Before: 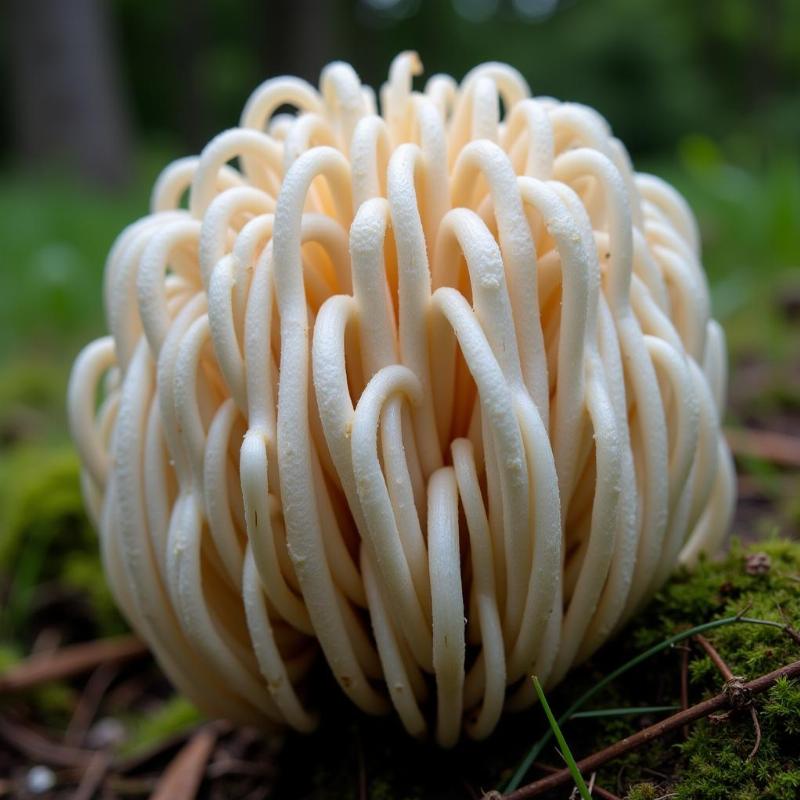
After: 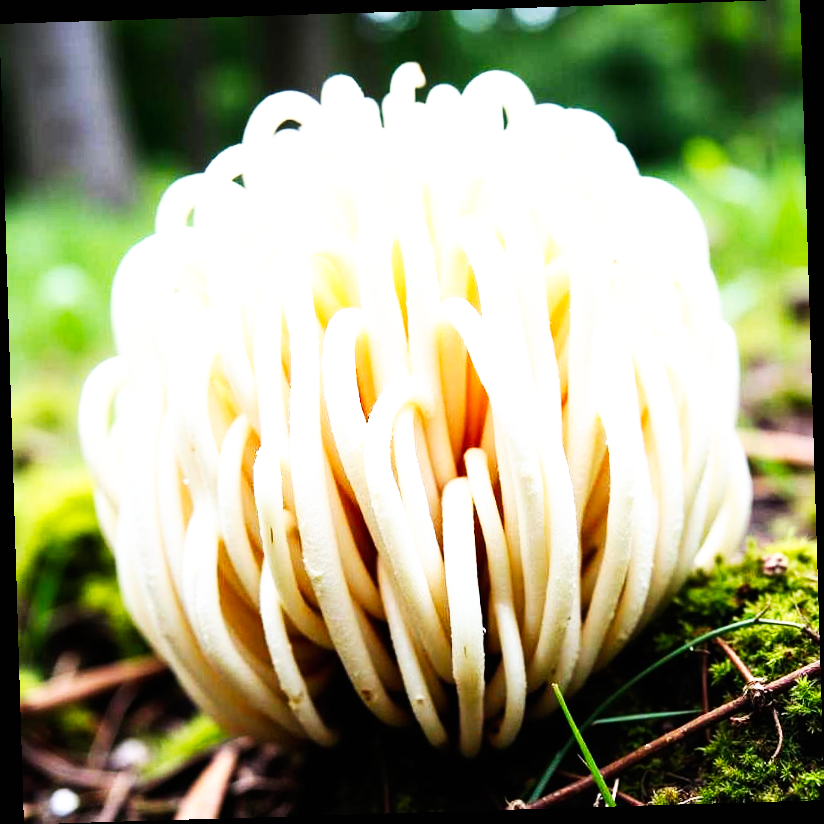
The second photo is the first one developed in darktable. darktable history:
tone equalizer: -8 EV -0.75 EV, -7 EV -0.7 EV, -6 EV -0.6 EV, -5 EV -0.4 EV, -3 EV 0.4 EV, -2 EV 0.6 EV, -1 EV 0.7 EV, +0 EV 0.75 EV, edges refinement/feathering 500, mask exposure compensation -1.57 EV, preserve details no
base curve: curves: ch0 [(0, 0) (0.007, 0.004) (0.027, 0.03) (0.046, 0.07) (0.207, 0.54) (0.442, 0.872) (0.673, 0.972) (1, 1)], preserve colors none
rotate and perspective: rotation -1.75°, automatic cropping off
exposure: exposure 1.089 EV, compensate highlight preservation false
